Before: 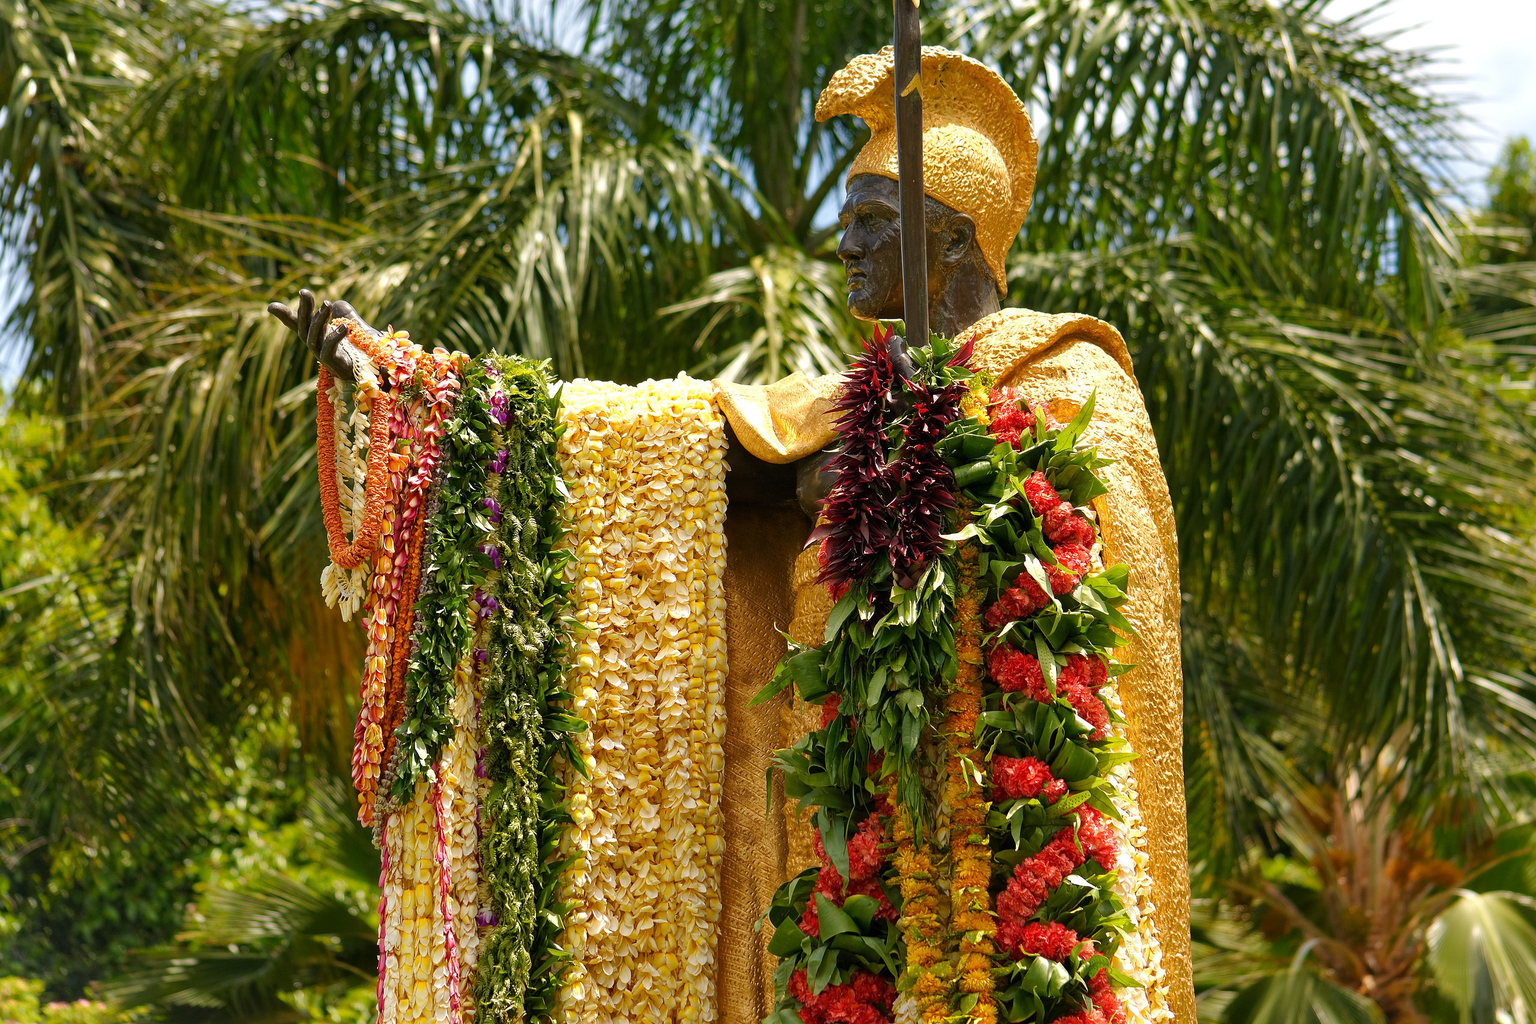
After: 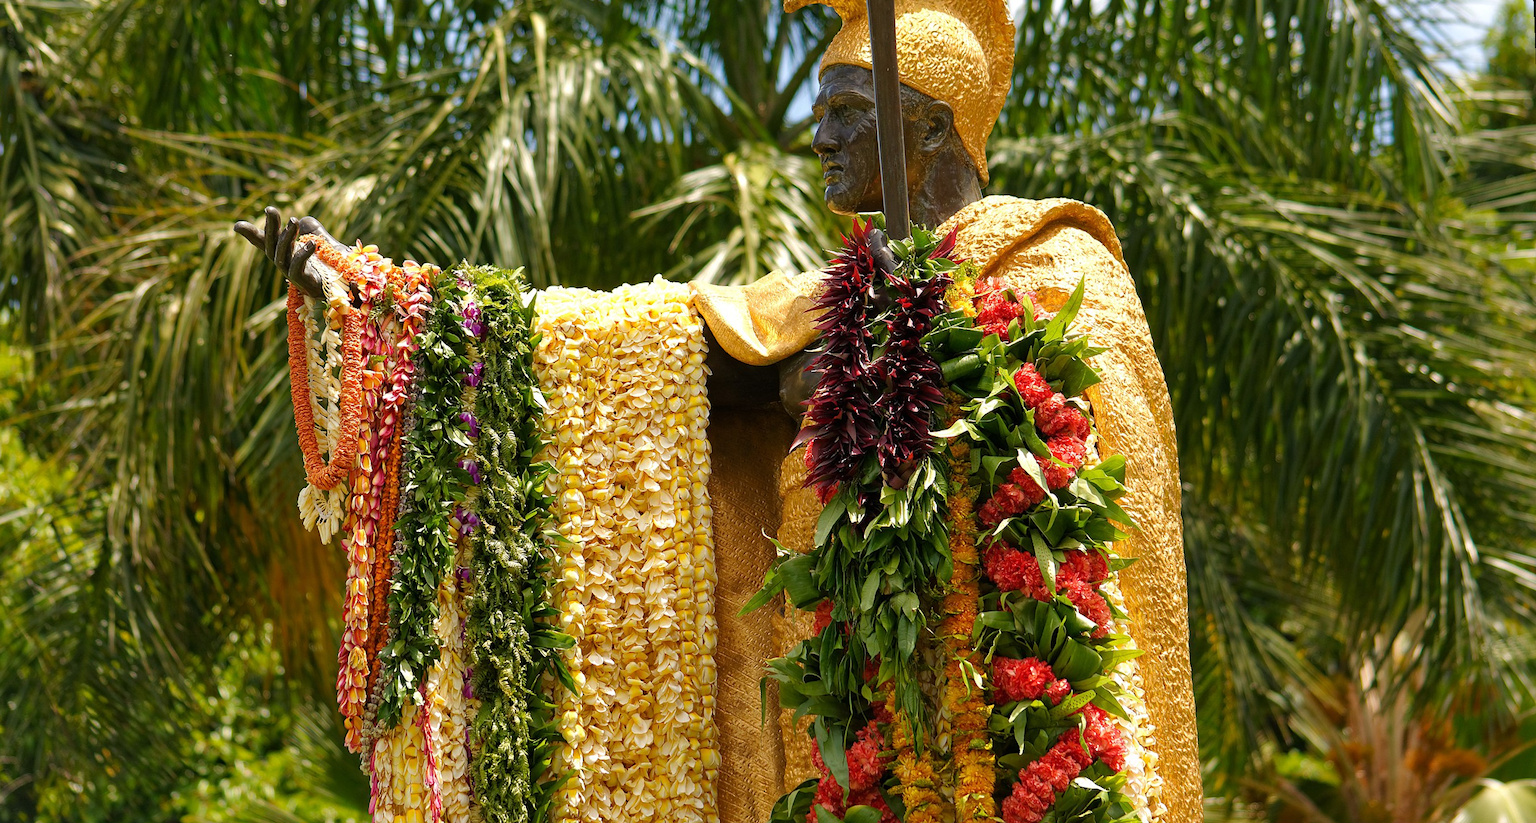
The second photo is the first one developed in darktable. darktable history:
crop and rotate: left 2.991%, top 13.302%, right 1.981%, bottom 12.636%
exposure: compensate highlight preservation false
rotate and perspective: rotation -2.22°, lens shift (horizontal) -0.022, automatic cropping off
